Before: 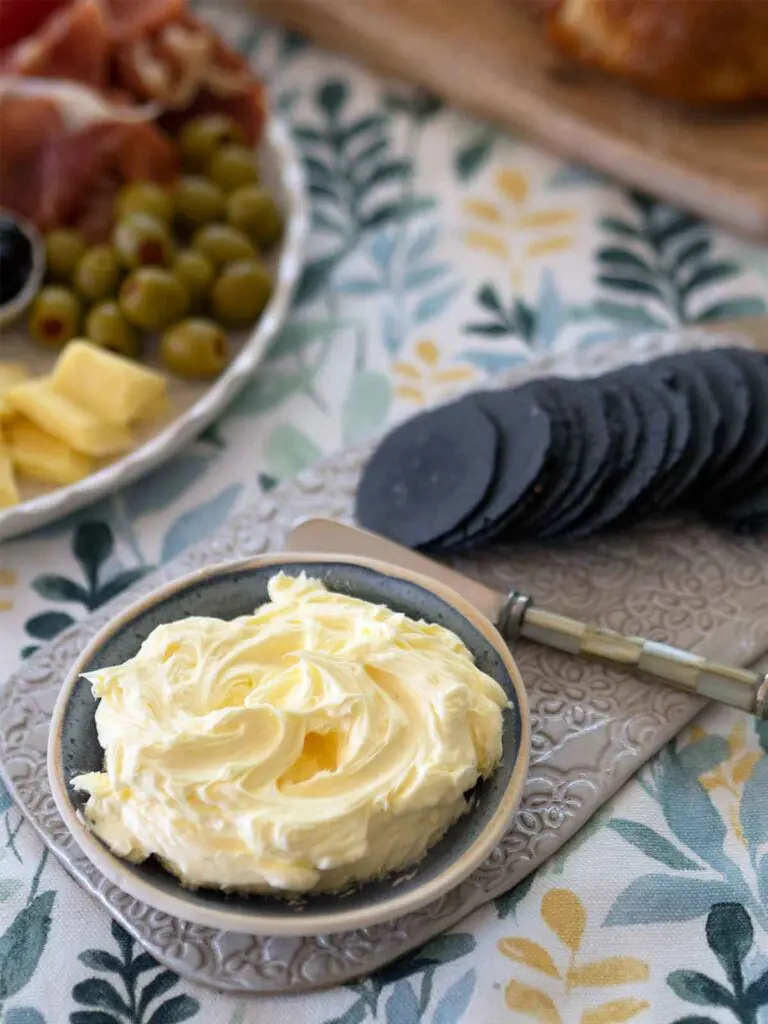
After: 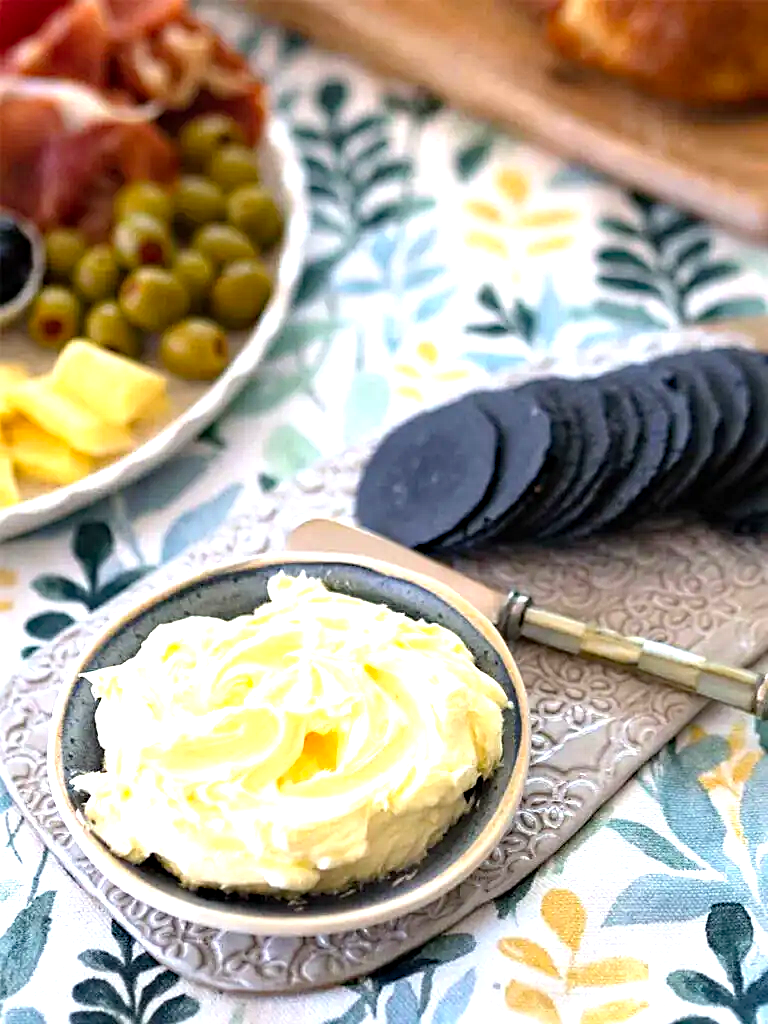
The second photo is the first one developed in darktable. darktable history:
haze removal: adaptive false
levels: levels [0, 0.352, 0.703]
sharpen: on, module defaults
